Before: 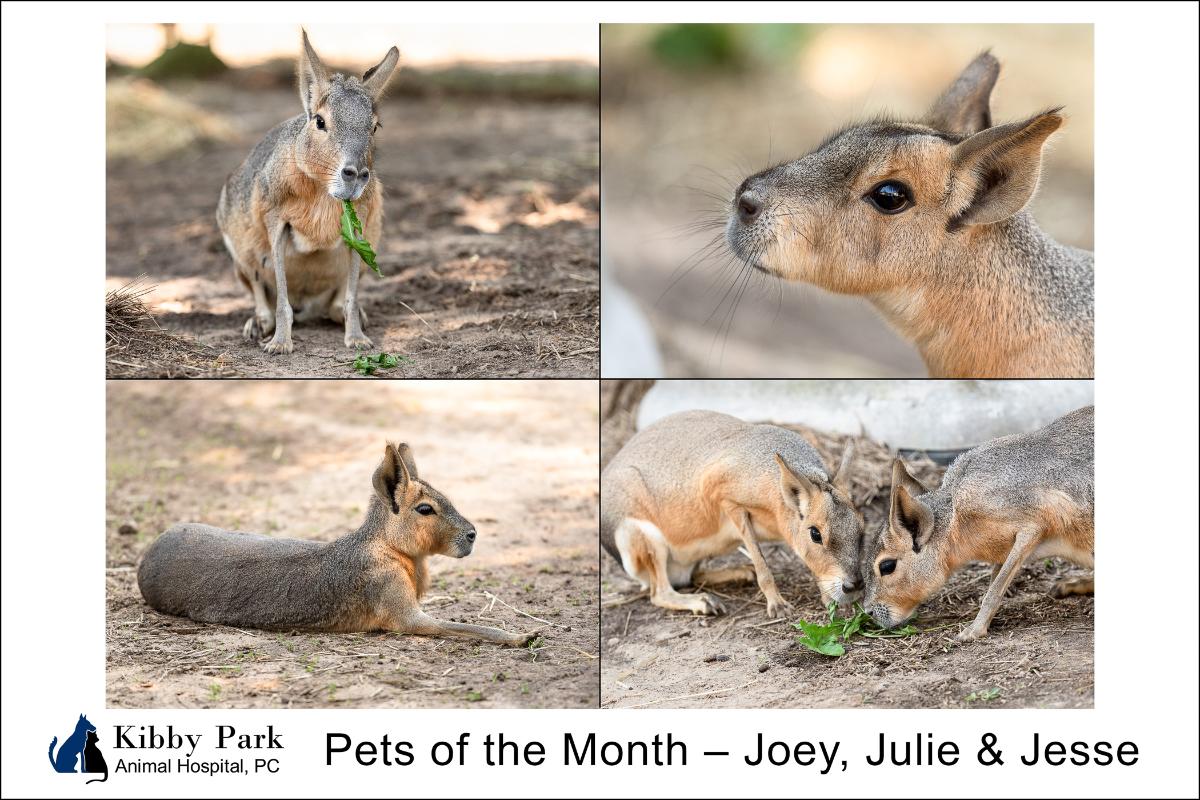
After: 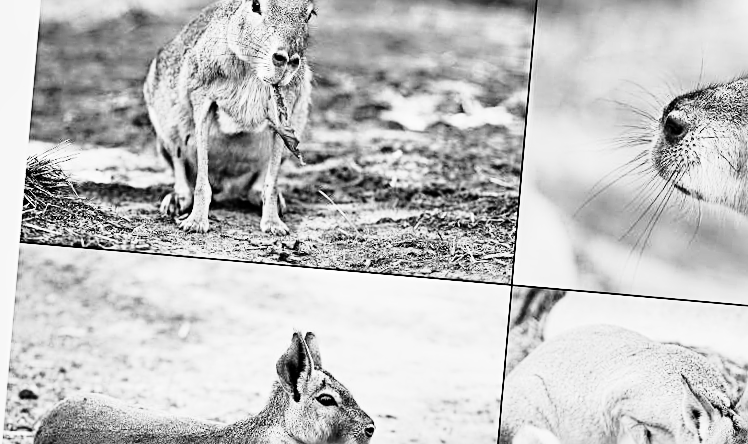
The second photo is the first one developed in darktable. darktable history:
base curve: curves: ch0 [(0, 0) (0.04, 0.03) (0.133, 0.232) (0.448, 0.748) (0.843, 0.968) (1, 1)], preserve colors none
color correction: saturation 0.5
sharpen: radius 2.676, amount 0.669
tone curve: curves: ch0 [(0, 0.021) (0.049, 0.044) (0.152, 0.14) (0.328, 0.377) (0.473, 0.543) (0.641, 0.705) (0.85, 0.894) (1, 0.969)]; ch1 [(0, 0) (0.302, 0.331) (0.433, 0.432) (0.472, 0.47) (0.502, 0.503) (0.527, 0.516) (0.564, 0.573) (0.614, 0.626) (0.677, 0.701) (0.859, 0.885) (1, 1)]; ch2 [(0, 0) (0.33, 0.301) (0.447, 0.44) (0.487, 0.496) (0.502, 0.516) (0.535, 0.563) (0.565, 0.597) (0.608, 0.641) (1, 1)], color space Lab, independent channels, preserve colors none
monochrome: on, module defaults
local contrast: highlights 100%, shadows 100%, detail 120%, midtone range 0.2
crop and rotate: angle -4.99°, left 2.122%, top 6.945%, right 27.566%, bottom 30.519%
shadows and highlights: white point adjustment 1, soften with gaussian
